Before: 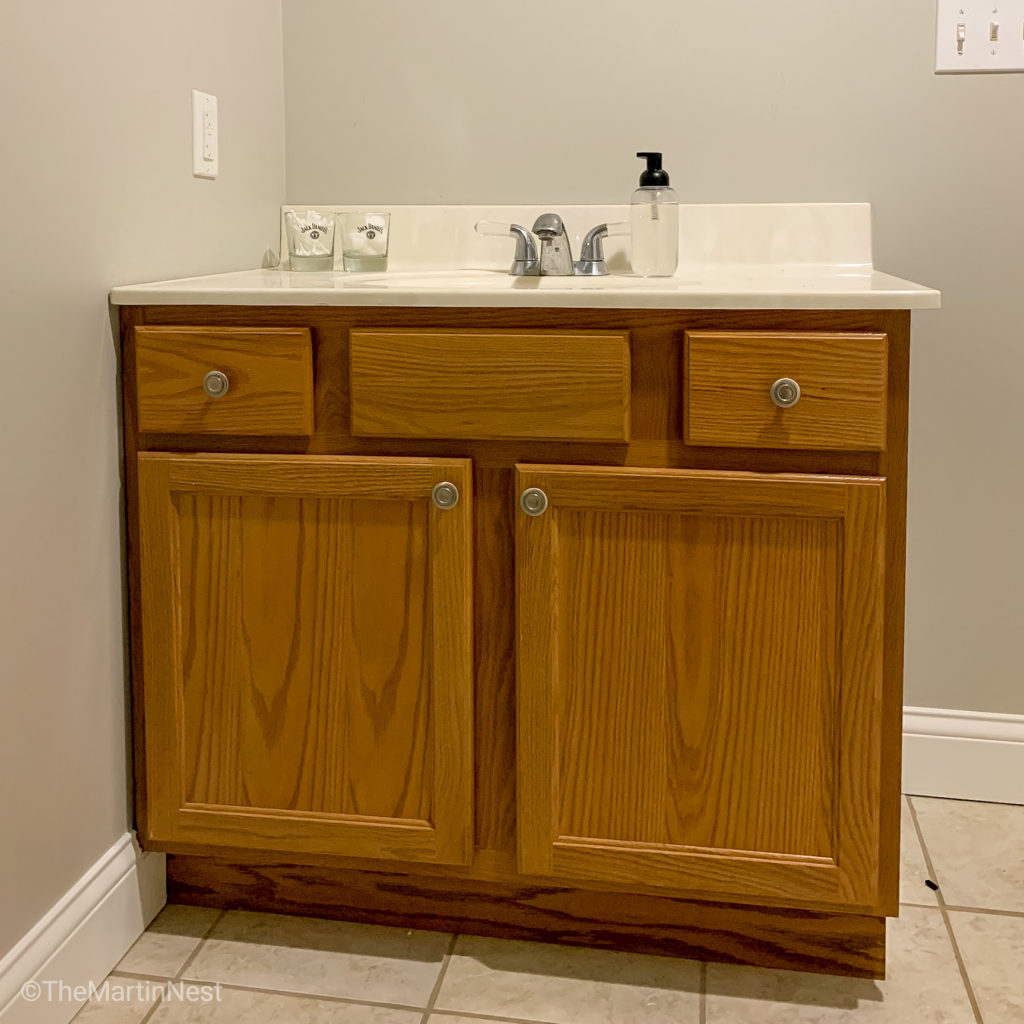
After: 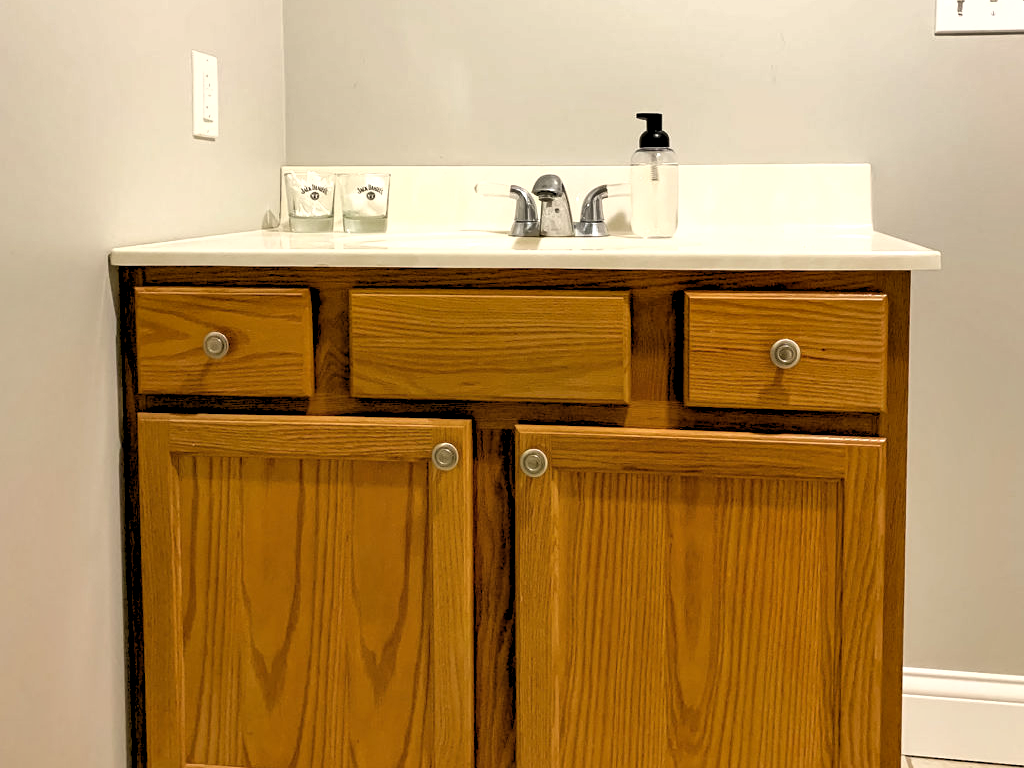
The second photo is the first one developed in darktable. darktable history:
rgb levels: levels [[0.029, 0.461, 0.922], [0, 0.5, 1], [0, 0.5, 1]]
crop: top 3.857%, bottom 21.132%
exposure: black level correction 0, exposure 0.5 EV, compensate highlight preservation false
shadows and highlights: highlights color adjustment 0%, soften with gaussian
